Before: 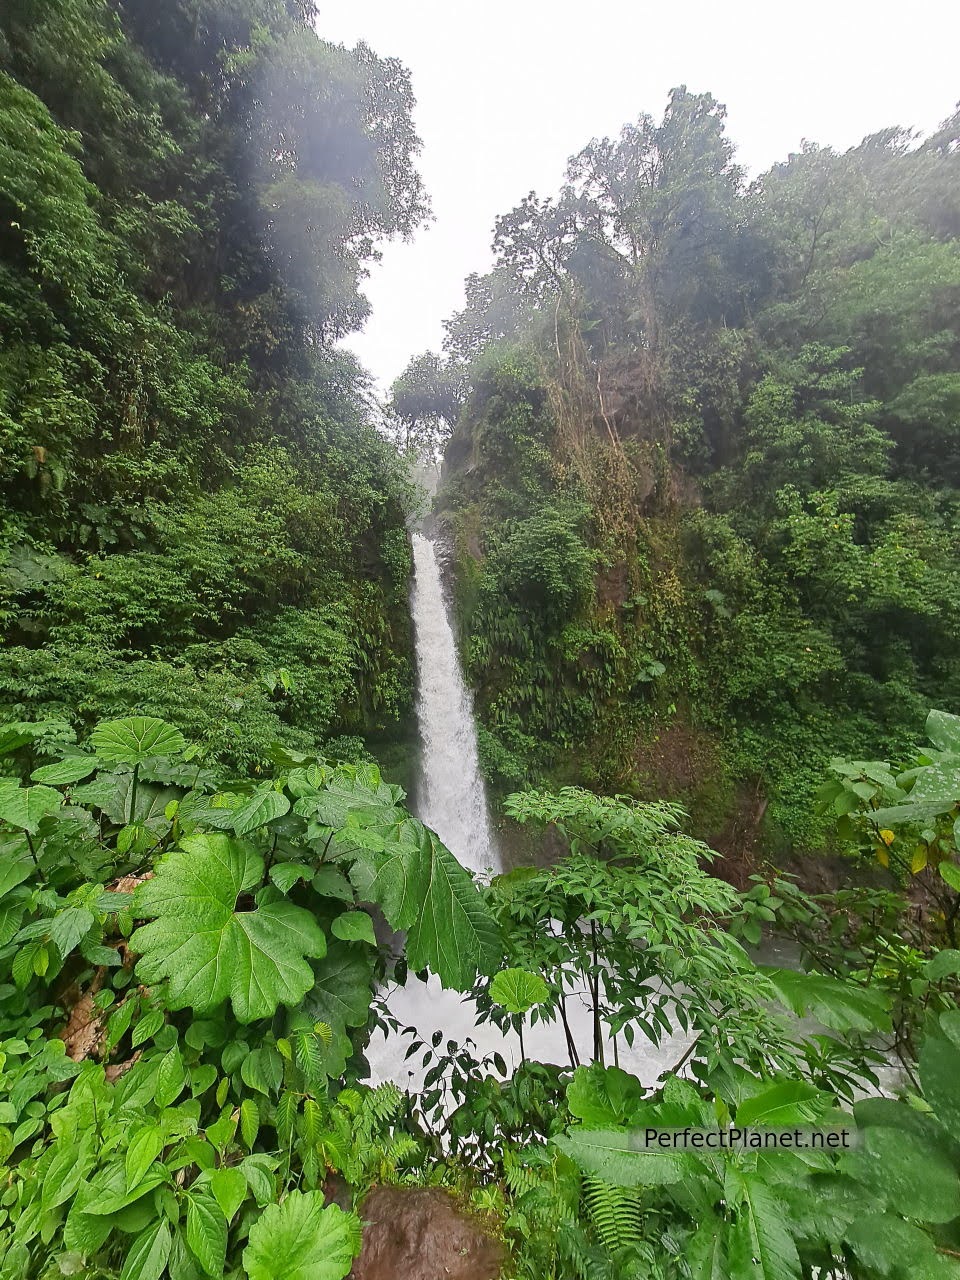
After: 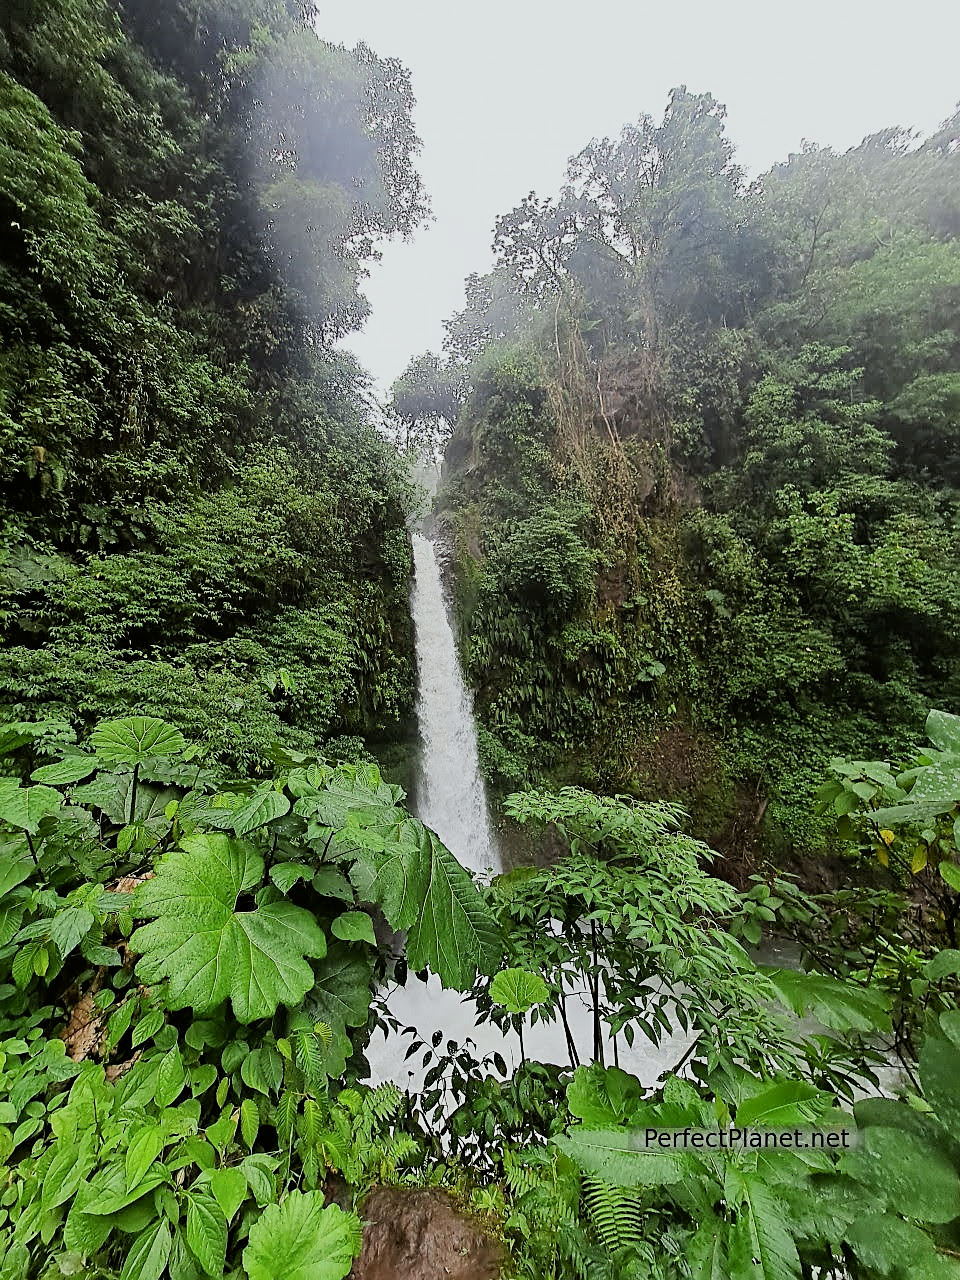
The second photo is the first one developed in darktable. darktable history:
sharpen: on, module defaults
color balance: lift [1.004, 1.002, 1.002, 0.998], gamma [1, 1.007, 1.002, 0.993], gain [1, 0.977, 1.013, 1.023], contrast -3.64%
filmic rgb: black relative exposure -5 EV, hardness 2.88, contrast 1.3, highlights saturation mix -30%
